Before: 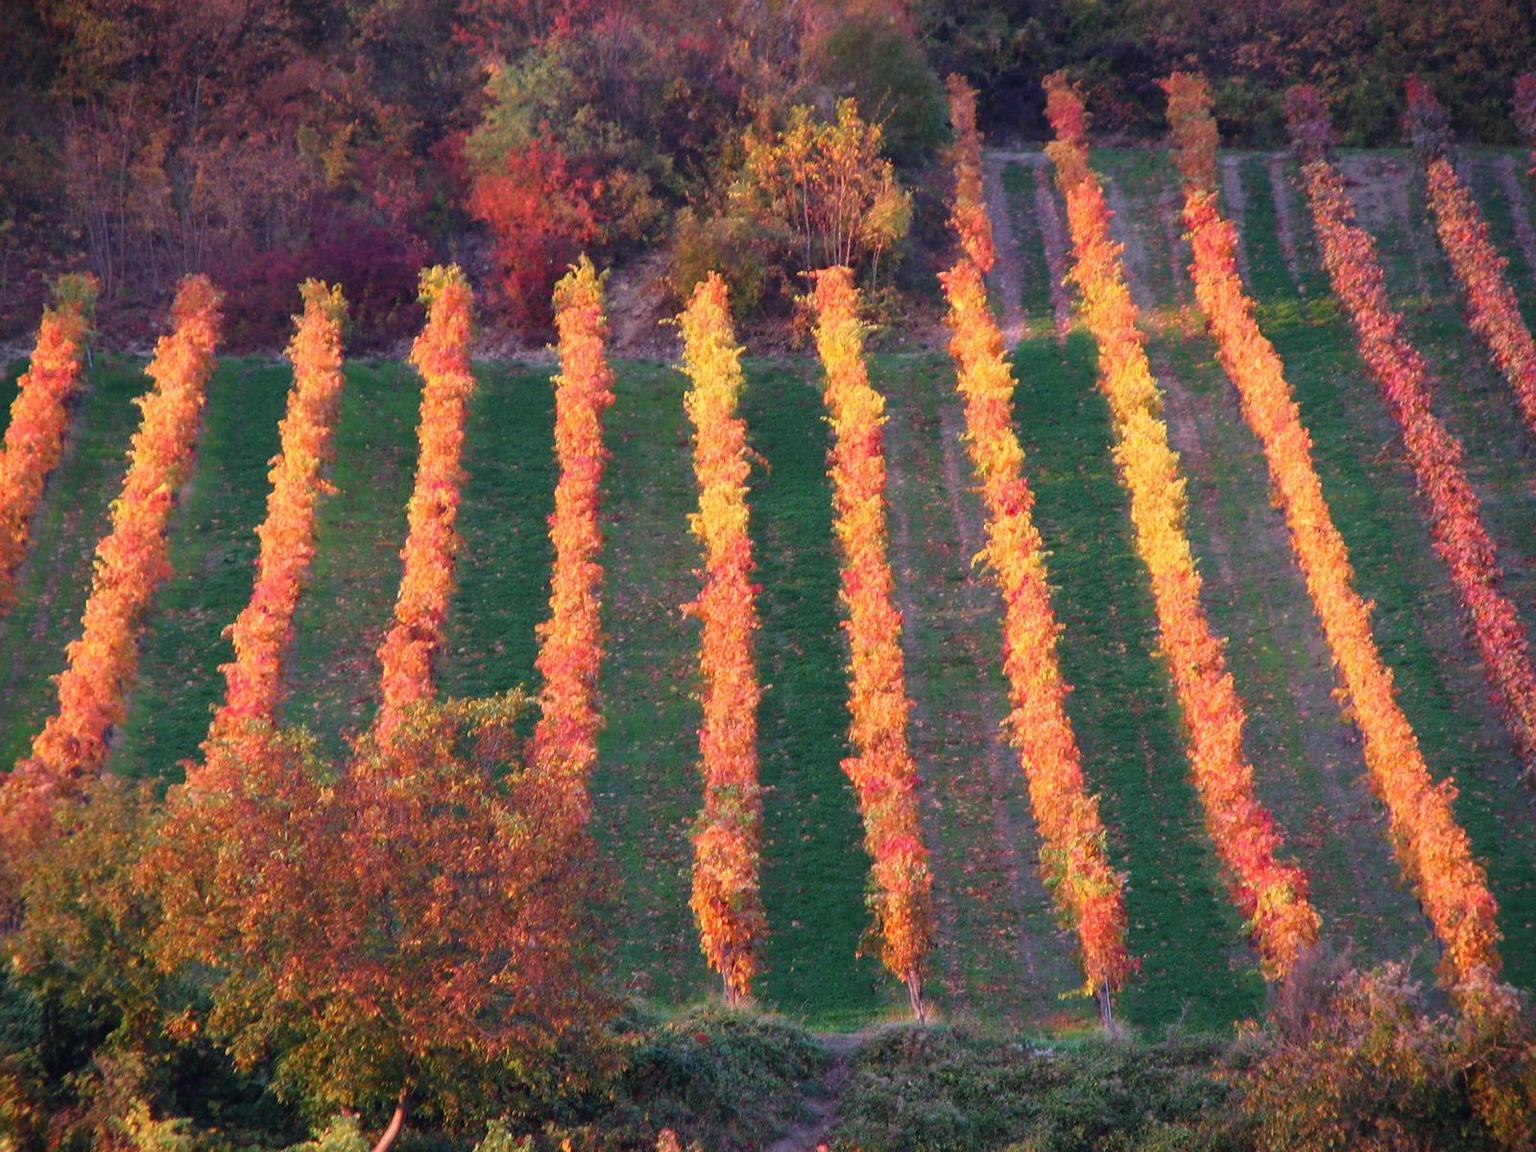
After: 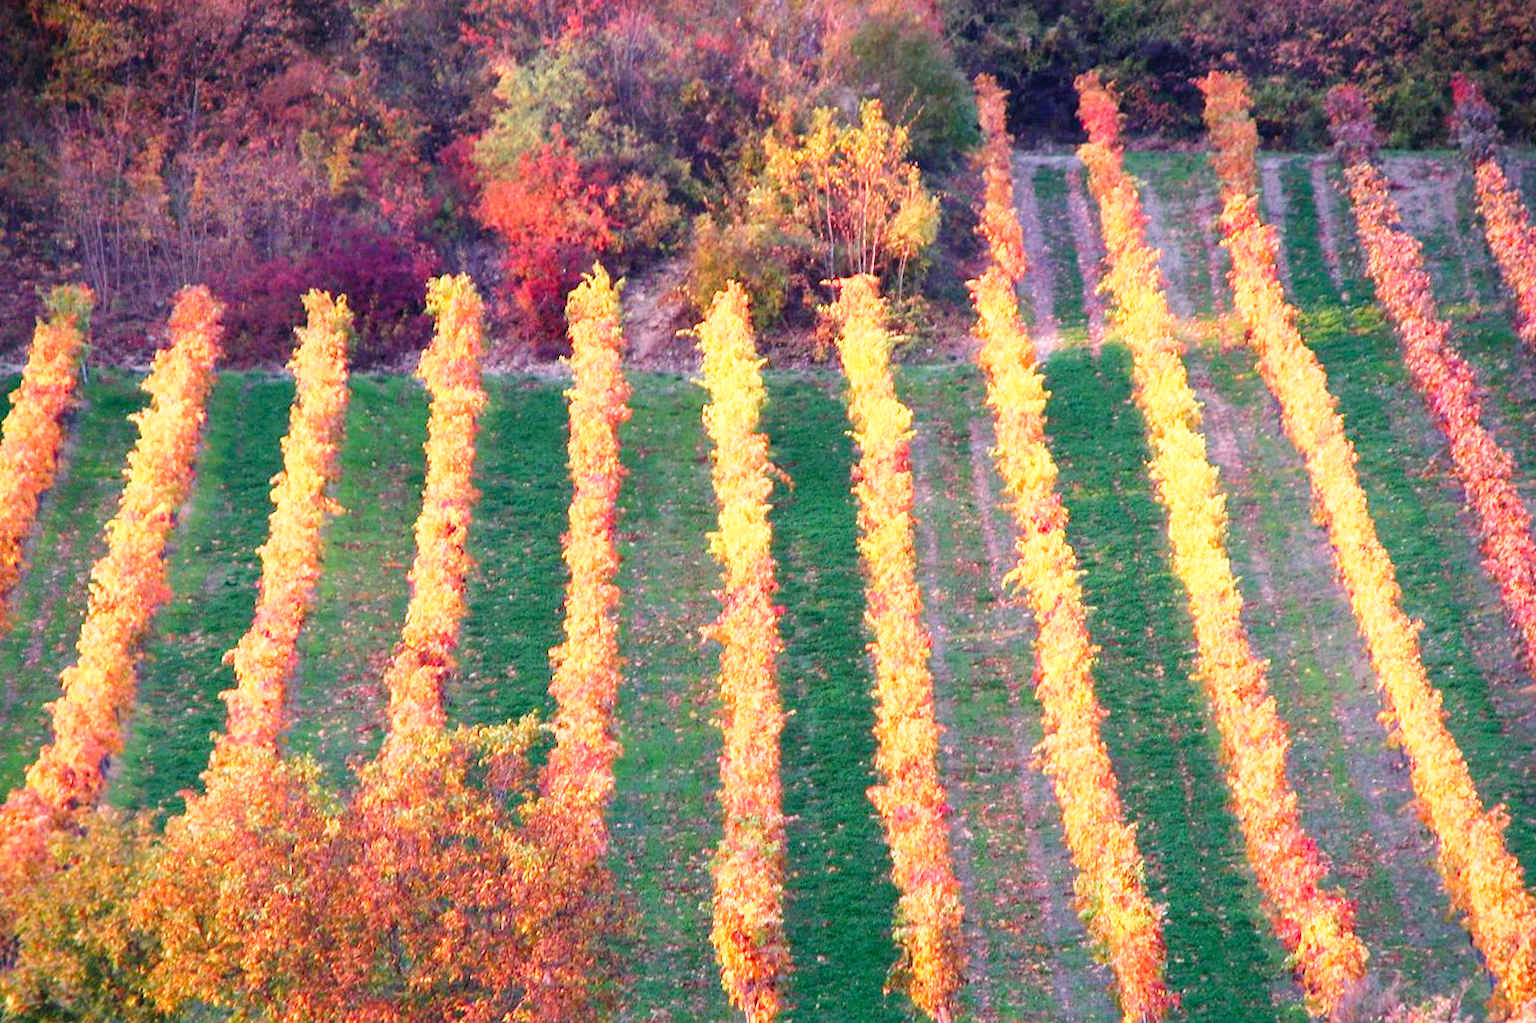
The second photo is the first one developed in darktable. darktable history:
crop and rotate: angle 0.2°, left 0.275%, right 3.127%, bottom 14.18%
tone curve: curves: ch0 [(0, 0) (0.003, 0.003) (0.011, 0.011) (0.025, 0.024) (0.044, 0.043) (0.069, 0.068) (0.1, 0.098) (0.136, 0.133) (0.177, 0.174) (0.224, 0.22) (0.277, 0.272) (0.335, 0.329) (0.399, 0.391) (0.468, 0.459) (0.543, 0.545) (0.623, 0.625) (0.709, 0.711) (0.801, 0.802) (0.898, 0.898) (1, 1)], preserve colors none
base curve: curves: ch0 [(0, 0) (0.012, 0.01) (0.073, 0.168) (0.31, 0.711) (0.645, 0.957) (1, 1)], preserve colors none
